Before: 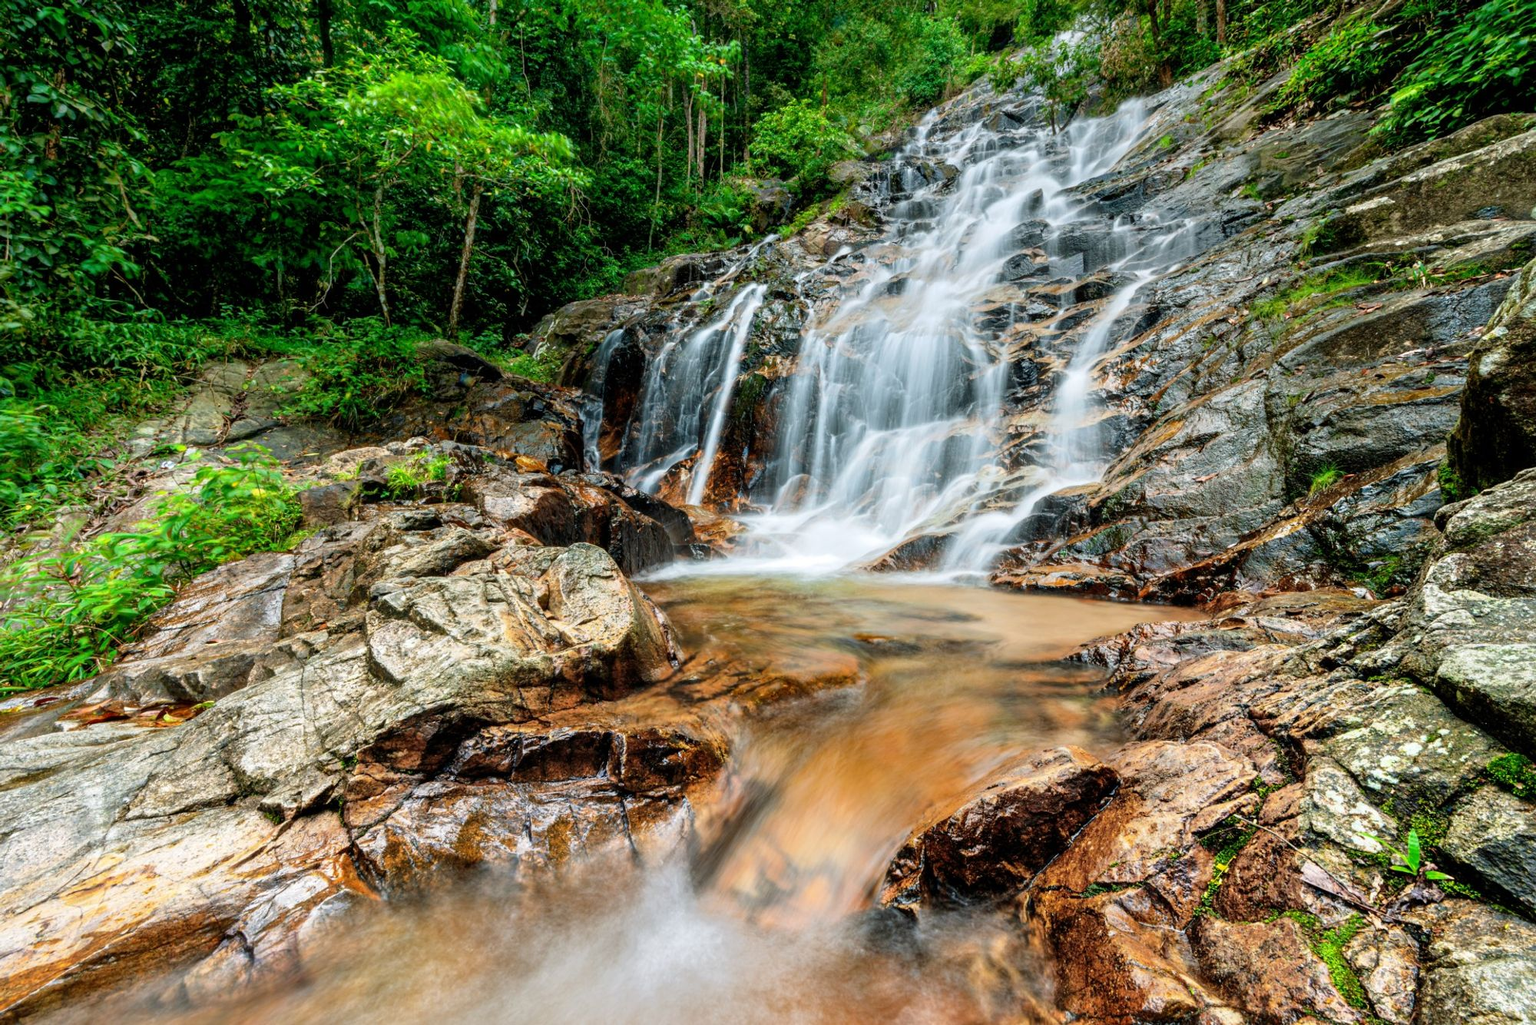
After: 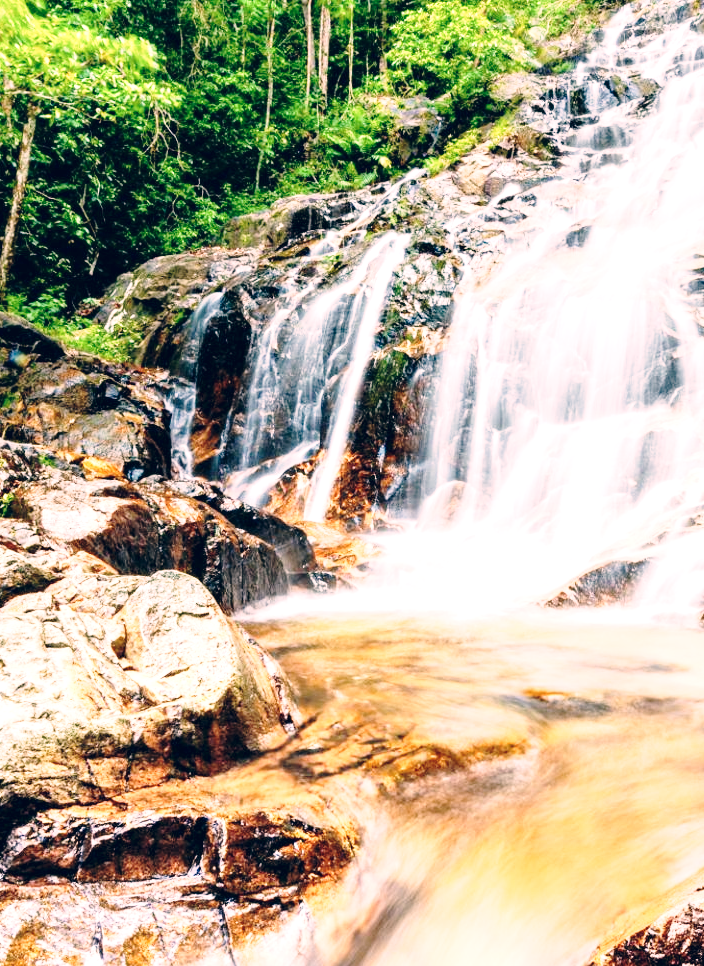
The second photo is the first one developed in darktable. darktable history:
exposure: black level correction 0, exposure 1.1 EV, compensate highlight preservation false
crop and rotate: left 29.476%, top 10.214%, right 35.32%, bottom 17.333%
color correction: highlights a* 14.46, highlights b* 5.85, shadows a* -5.53, shadows b* -15.24, saturation 0.85
base curve: curves: ch0 [(0, 0) (0.028, 0.03) (0.121, 0.232) (0.46, 0.748) (0.859, 0.968) (1, 1)], preserve colors none
